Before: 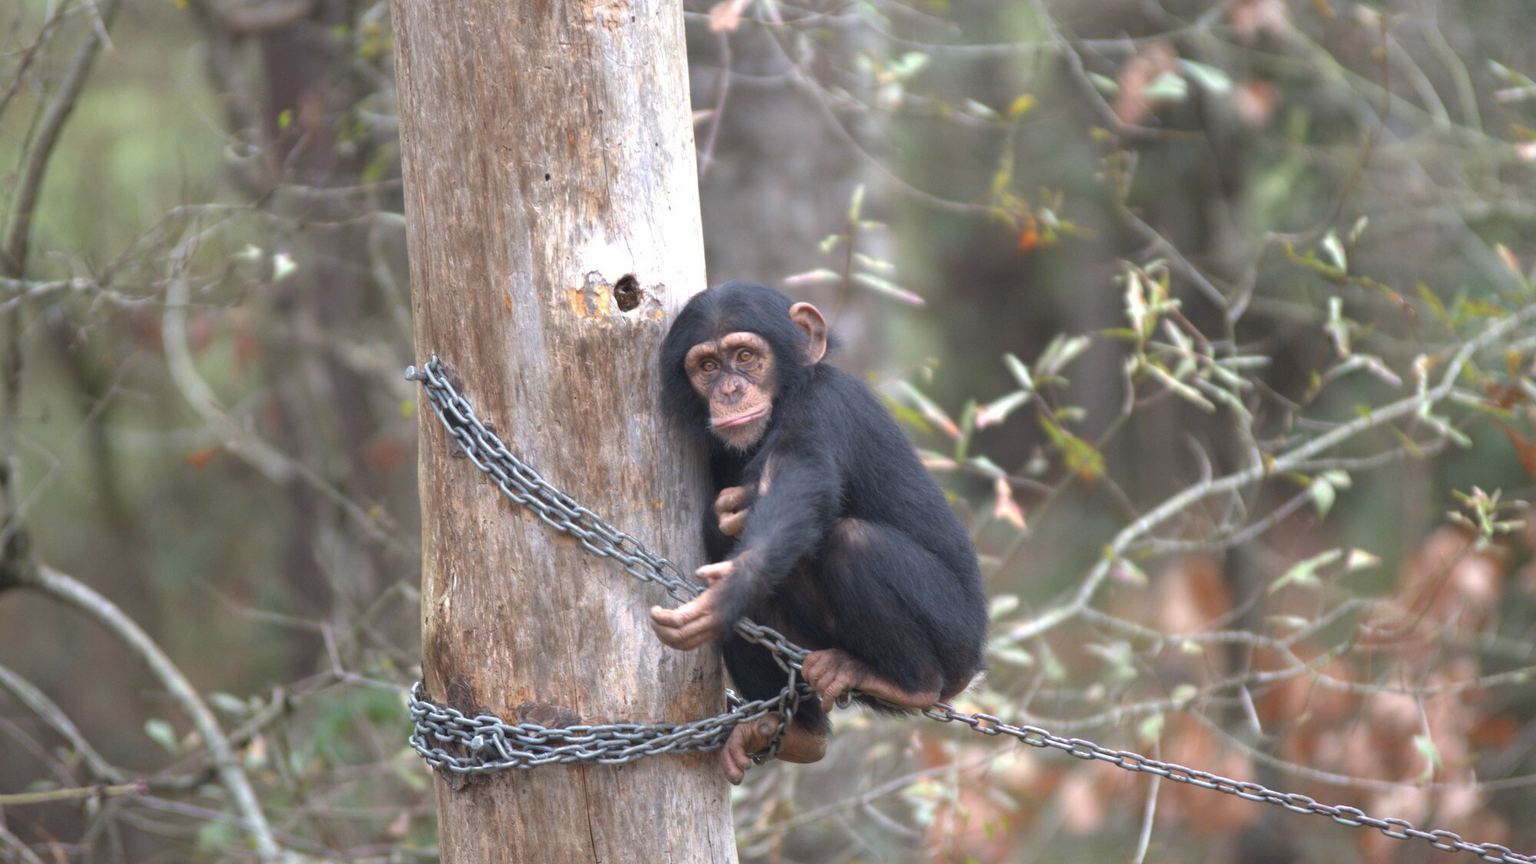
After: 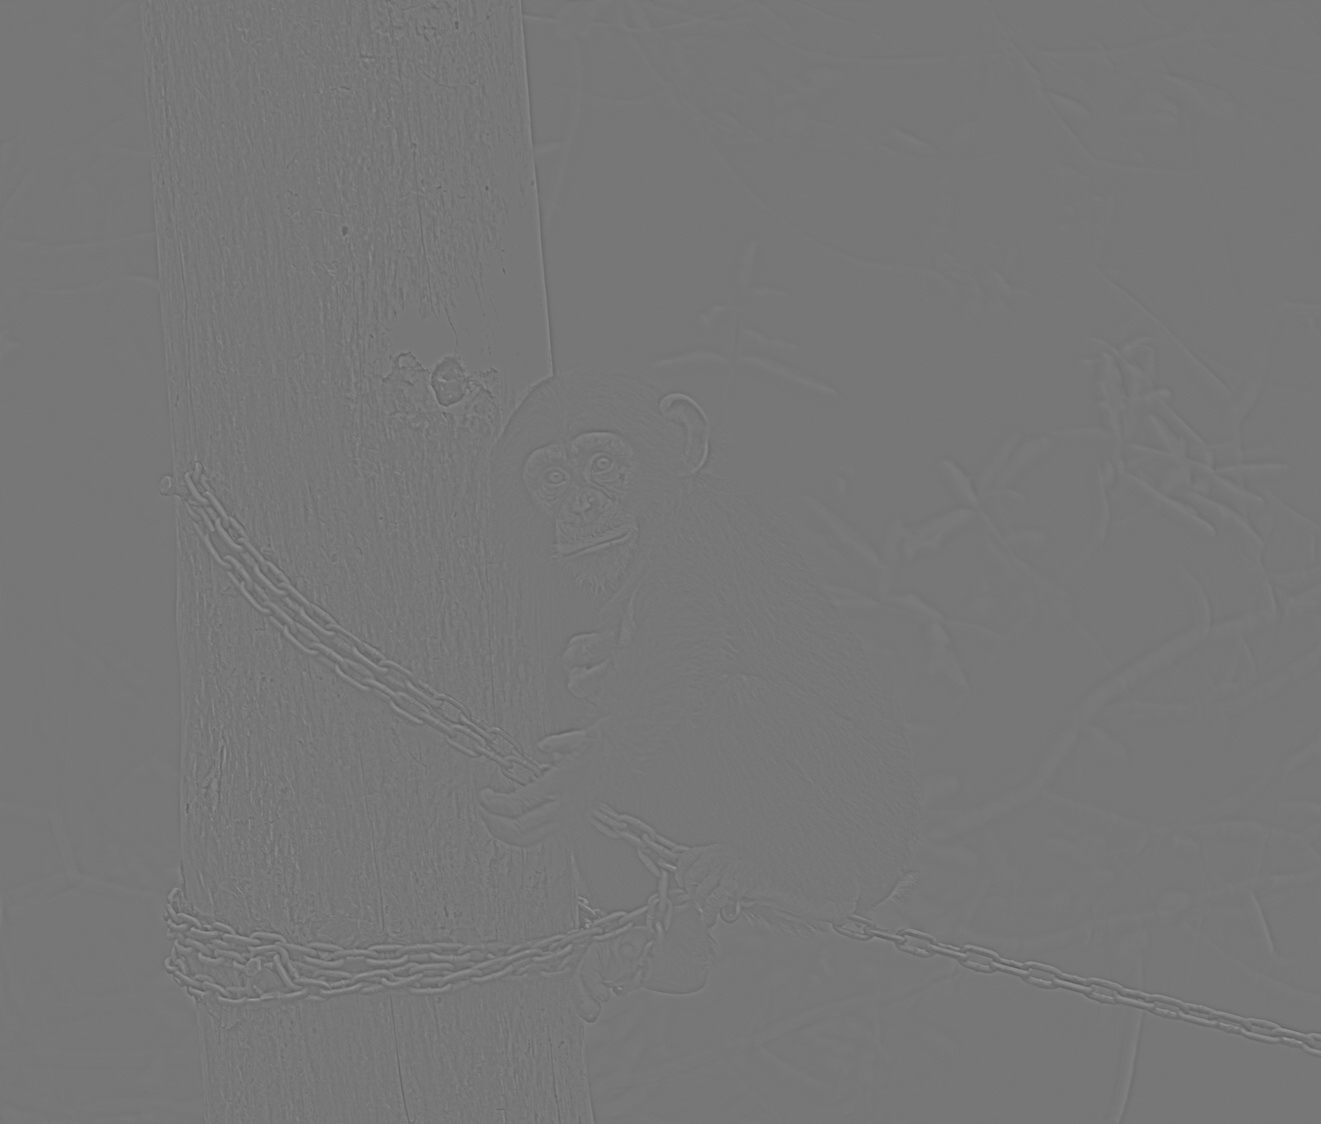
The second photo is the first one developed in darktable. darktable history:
crop and rotate: left 18.442%, right 15.508%
local contrast: on, module defaults
shadows and highlights: shadows -21.3, highlights 100, soften with gaussian
vibrance: on, module defaults
highpass: sharpness 6%, contrast boost 7.63%
